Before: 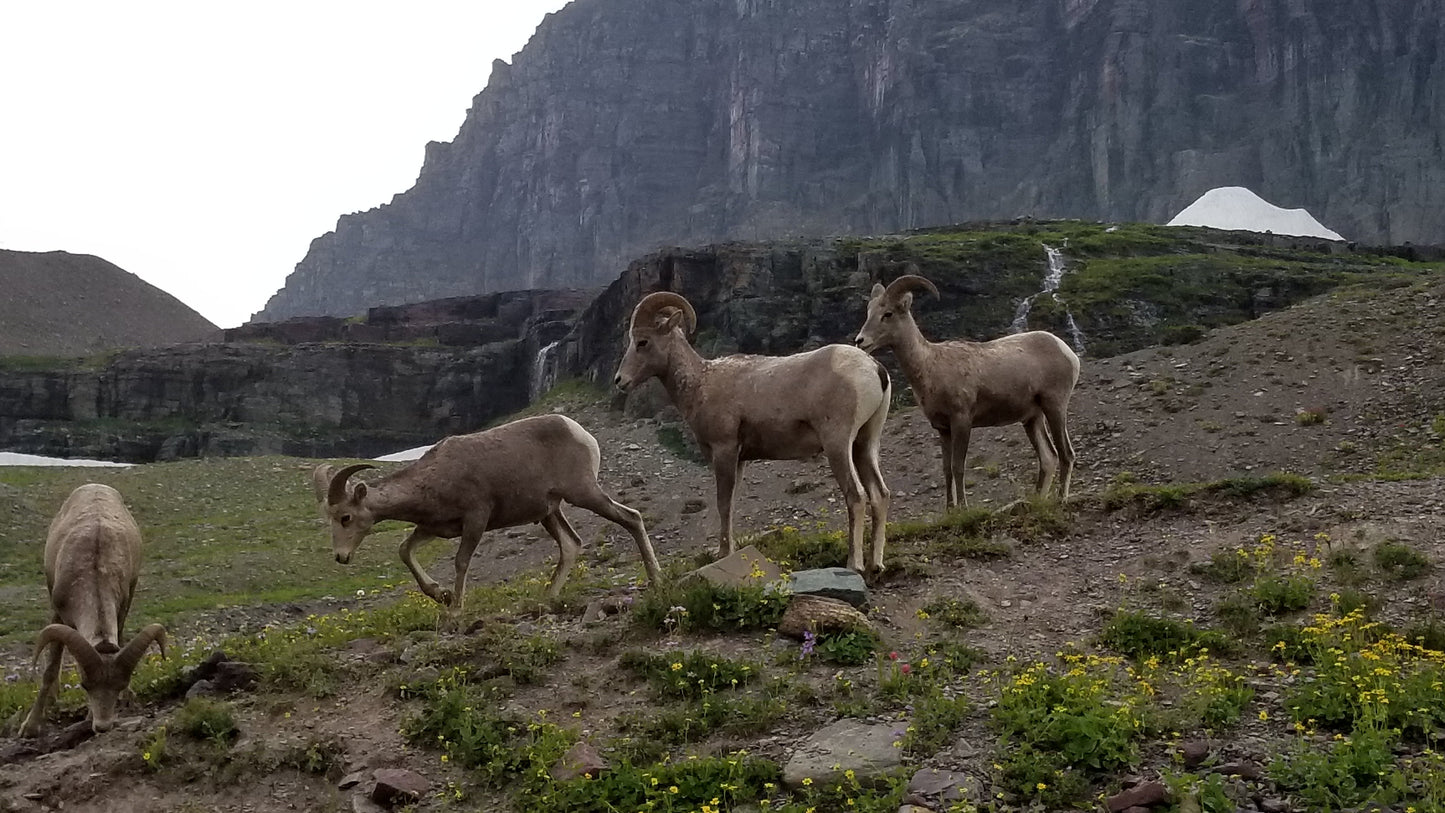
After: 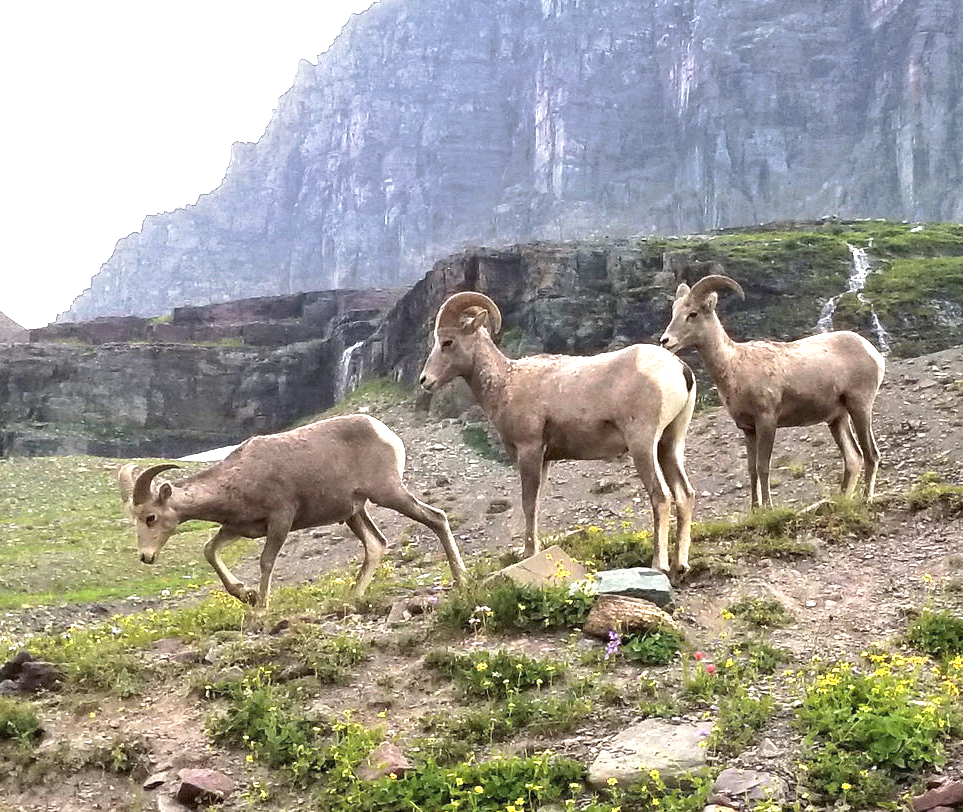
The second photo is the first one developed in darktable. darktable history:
exposure: black level correction 0, exposure 2.088 EV, compensate exposure bias true, compensate highlight preservation false
crop and rotate: left 13.537%, right 19.796%
tone curve: curves: ch0 [(0, 0) (0.003, 0.005) (0.011, 0.019) (0.025, 0.04) (0.044, 0.064) (0.069, 0.095) (0.1, 0.129) (0.136, 0.169) (0.177, 0.207) (0.224, 0.247) (0.277, 0.298) (0.335, 0.354) (0.399, 0.416) (0.468, 0.478) (0.543, 0.553) (0.623, 0.634) (0.709, 0.709) (0.801, 0.817) (0.898, 0.912) (1, 1)], preserve colors none
